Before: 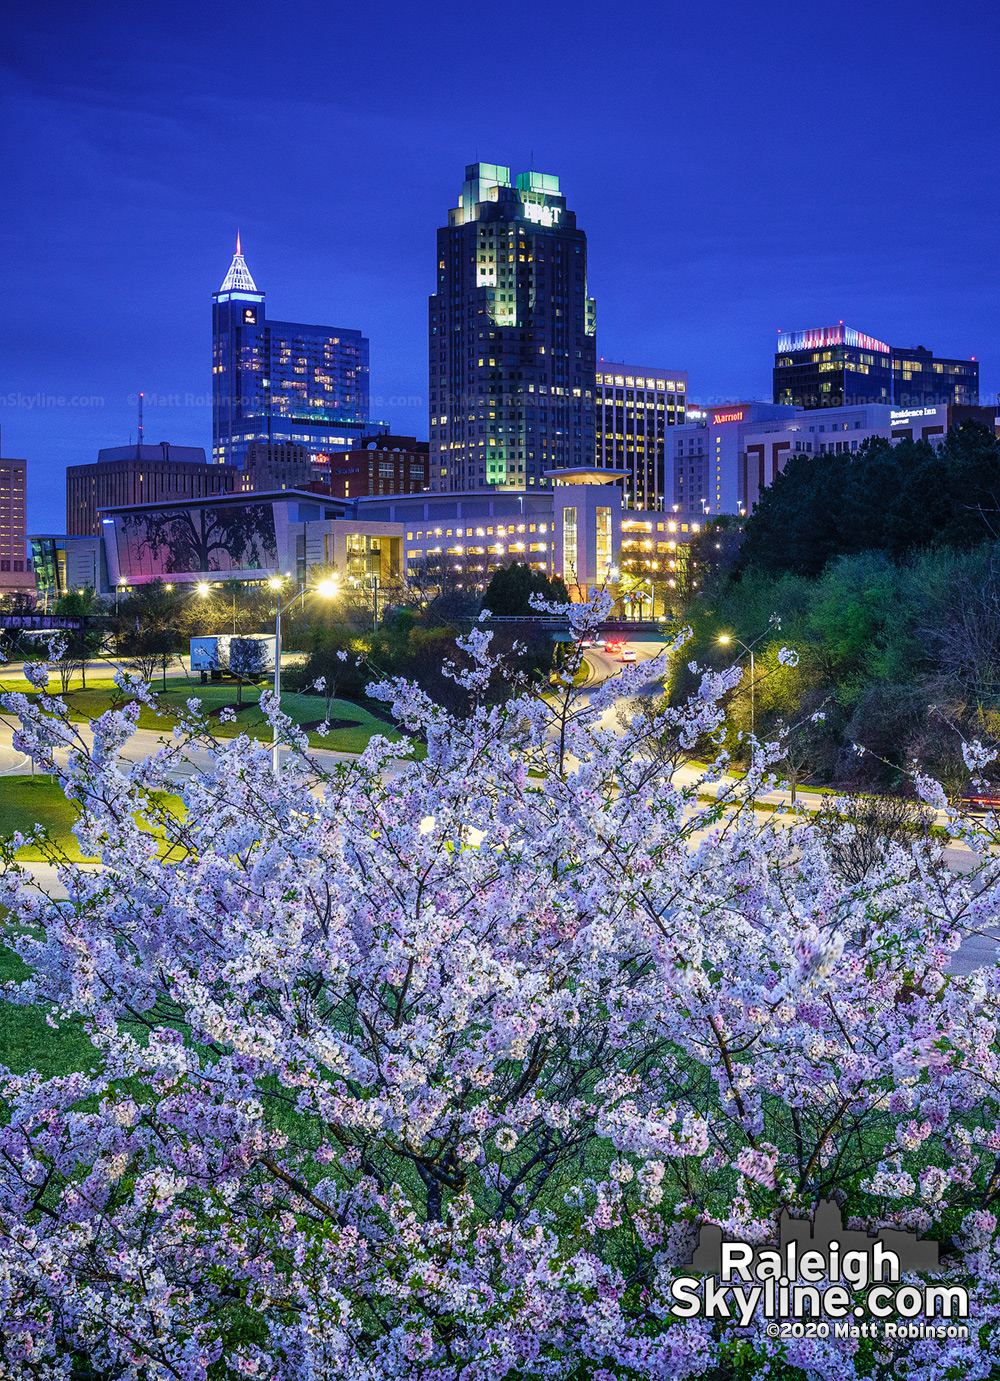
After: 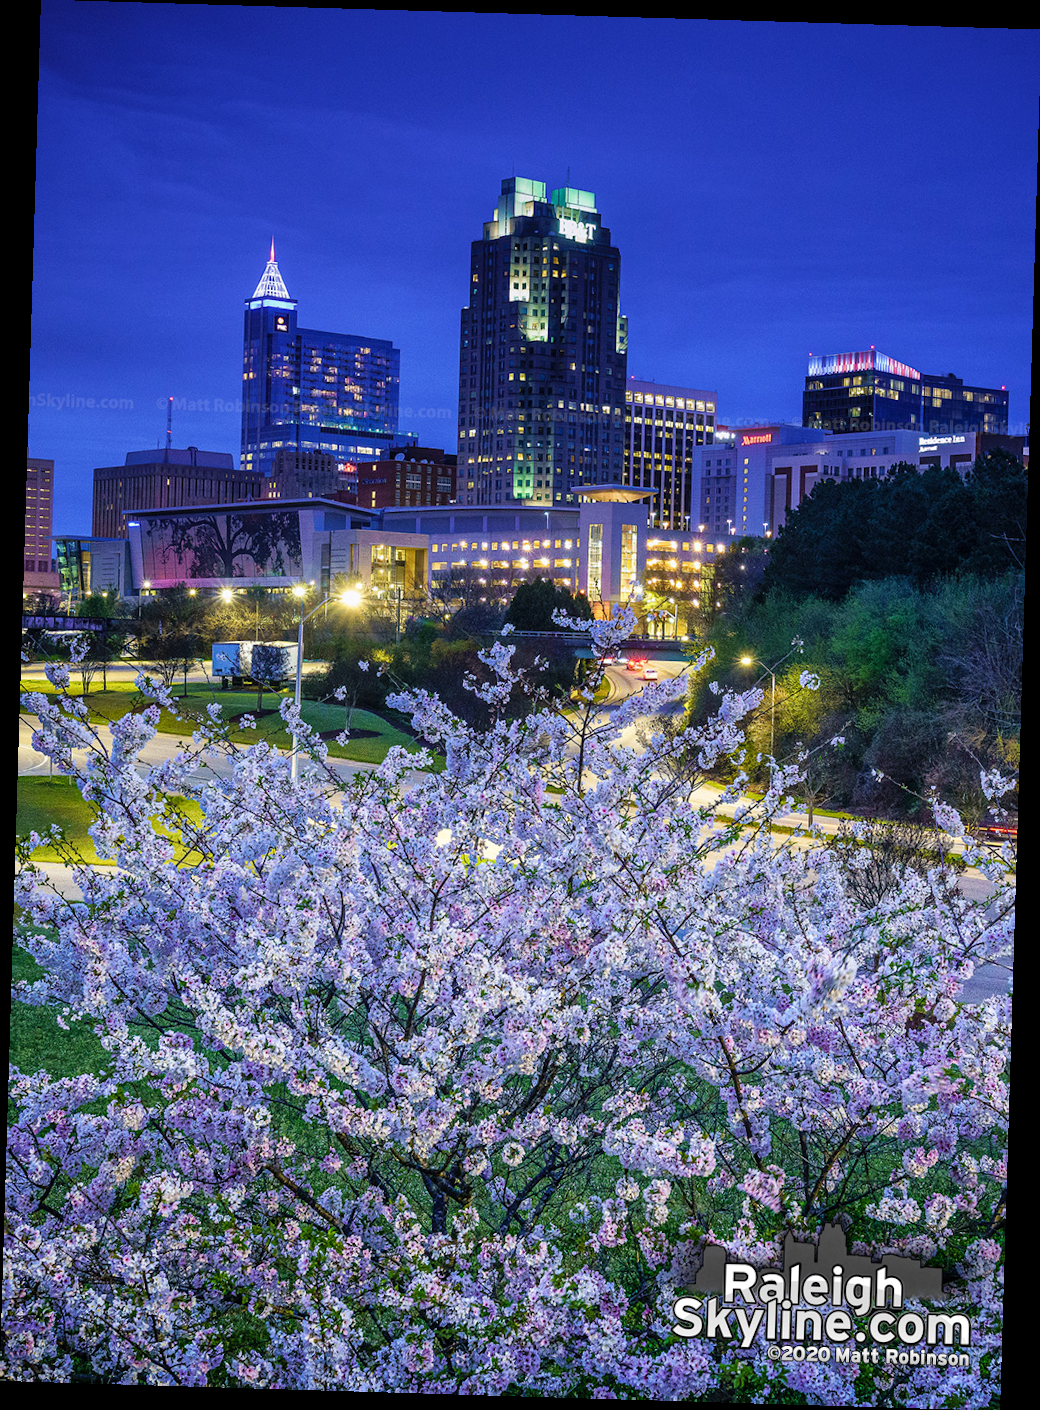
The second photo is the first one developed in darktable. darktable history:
local contrast: mode bilateral grid, contrast 10, coarseness 25, detail 115%, midtone range 0.2
rotate and perspective: rotation 1.72°, automatic cropping off
